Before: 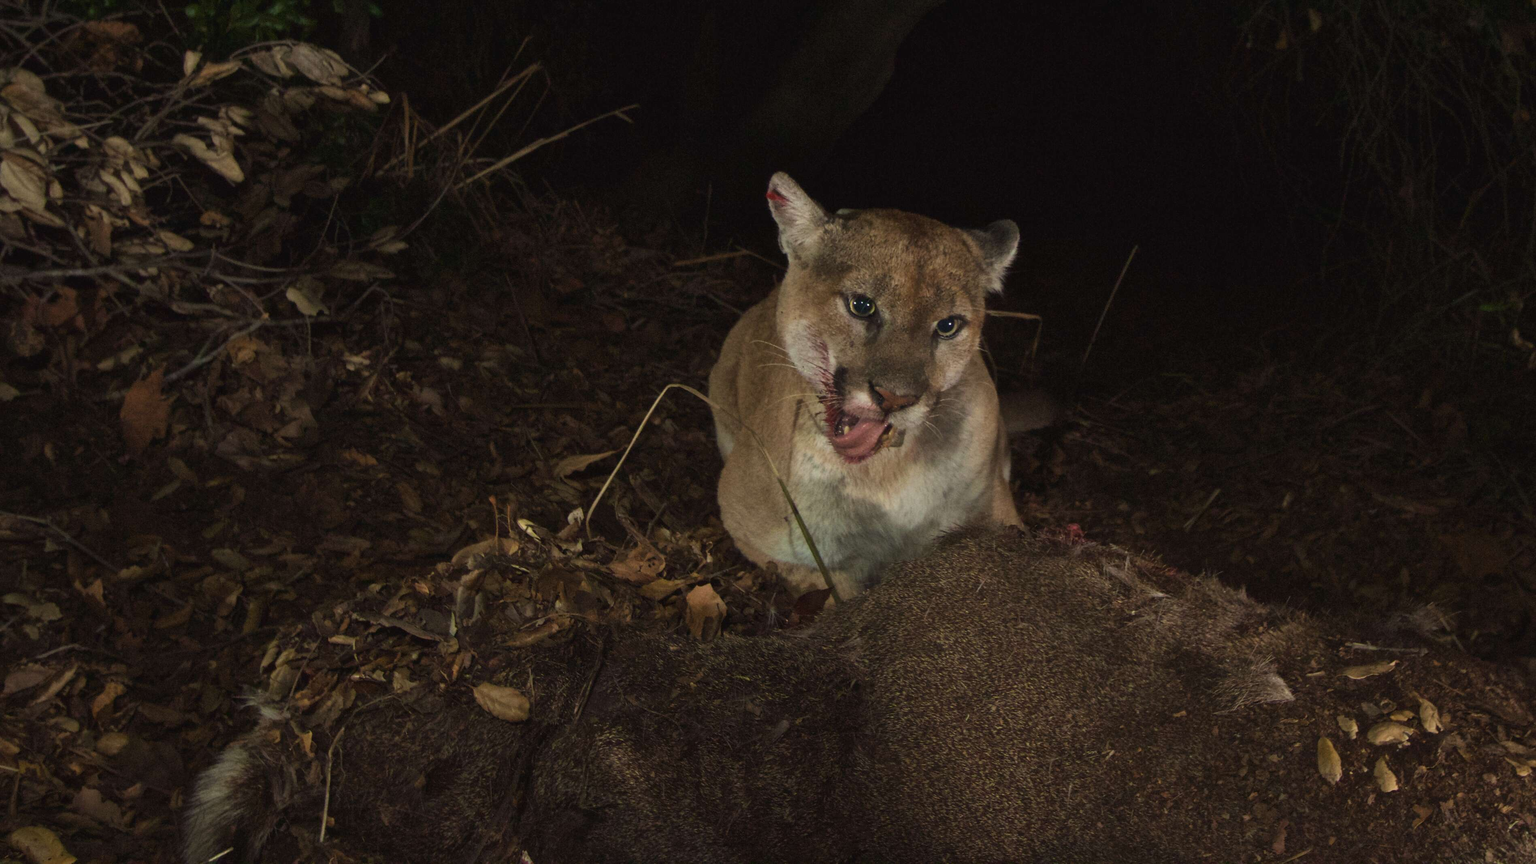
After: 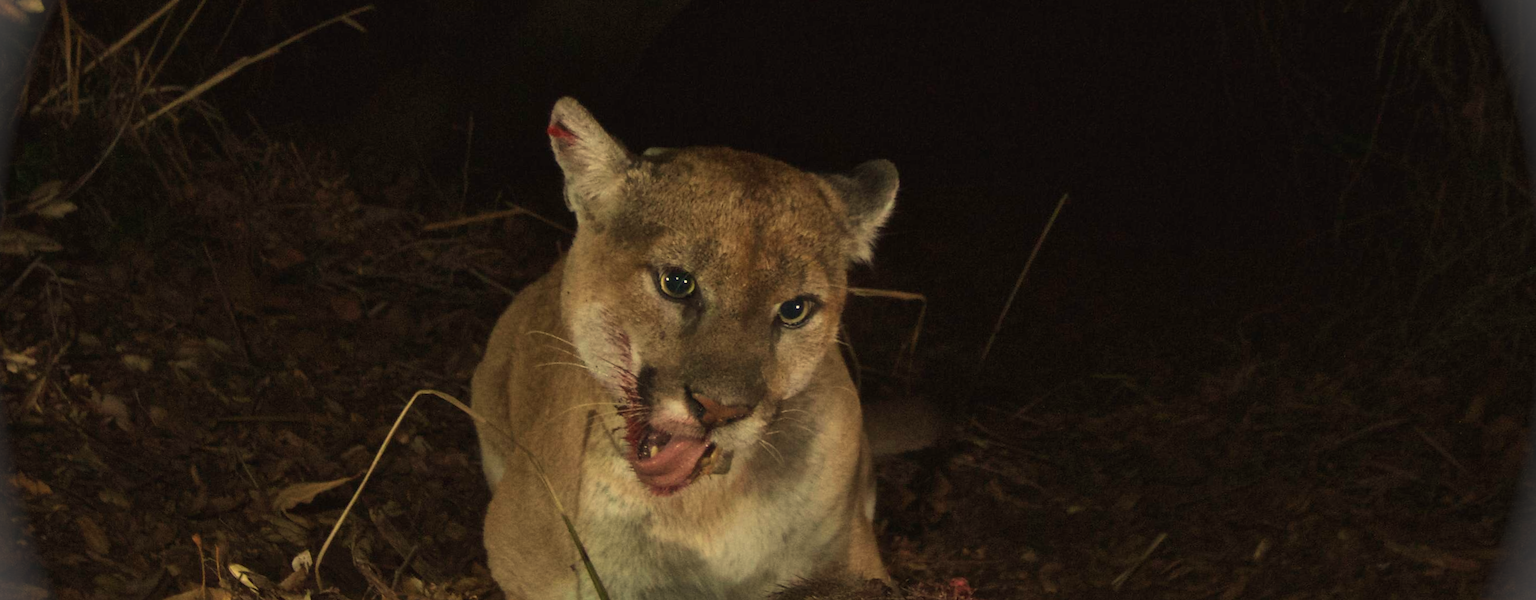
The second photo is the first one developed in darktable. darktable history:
white balance: red 1.08, blue 0.791
crop: left 18.38%, top 11.092%, right 2.134%, bottom 33.217%
rotate and perspective: rotation 0.062°, lens shift (vertical) 0.115, lens shift (horizontal) -0.133, crop left 0.047, crop right 0.94, crop top 0.061, crop bottom 0.94
vignetting: fall-off start 100%, brightness 0.3, saturation 0
